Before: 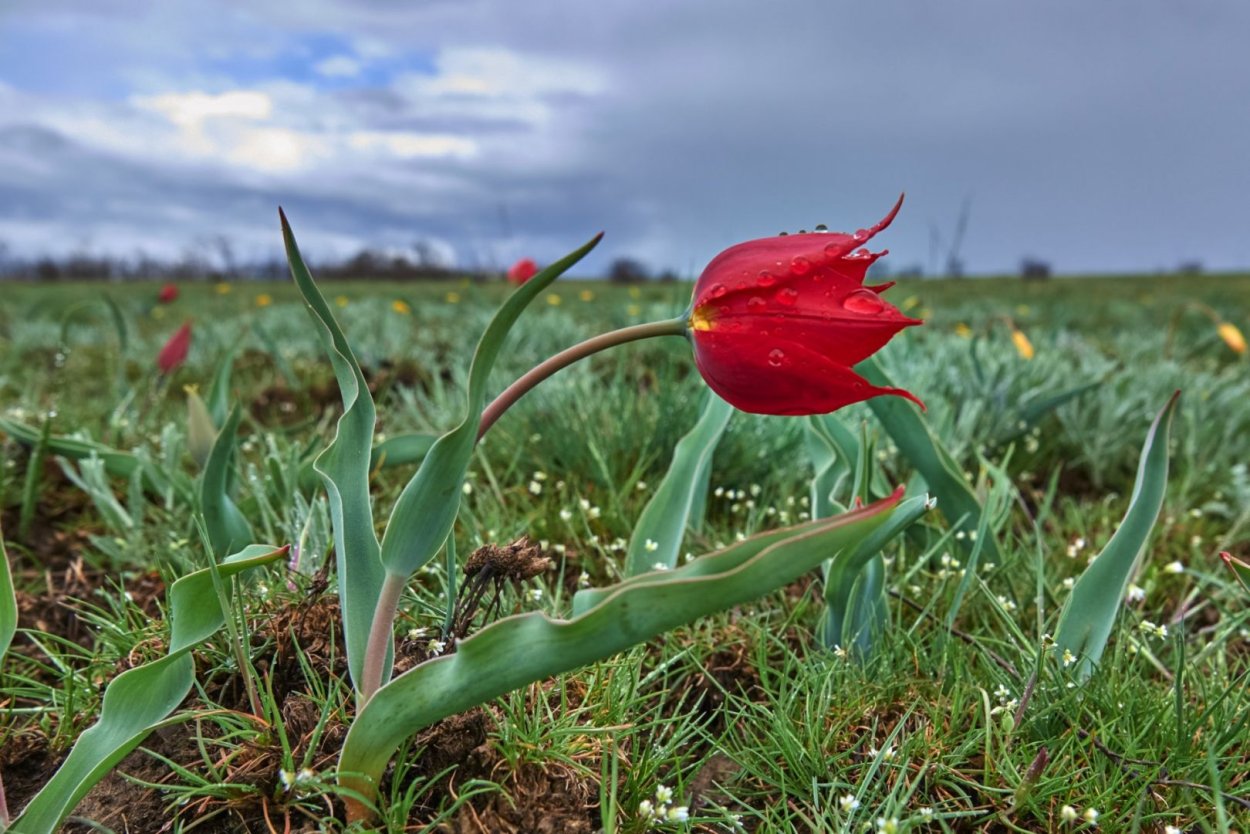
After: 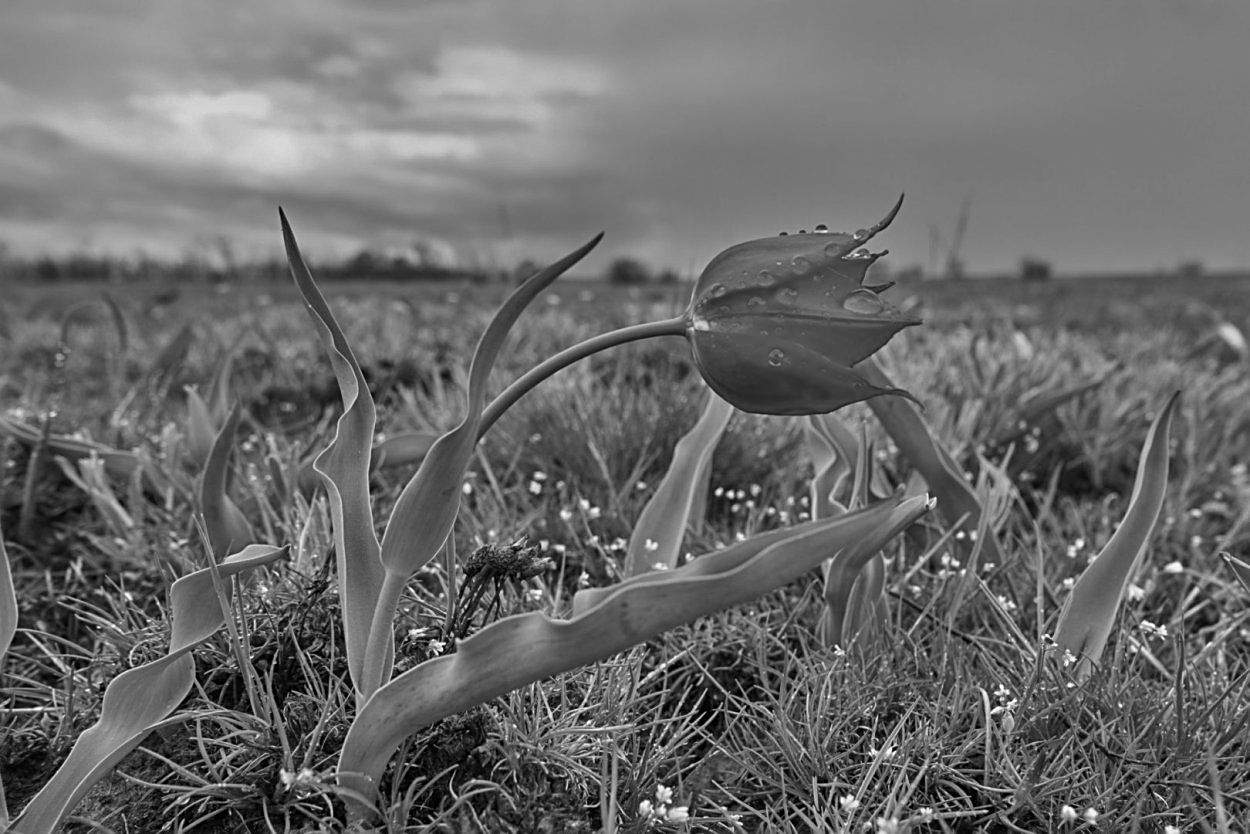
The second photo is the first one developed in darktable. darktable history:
sharpen: on, module defaults
monochrome: a 26.22, b 42.67, size 0.8
